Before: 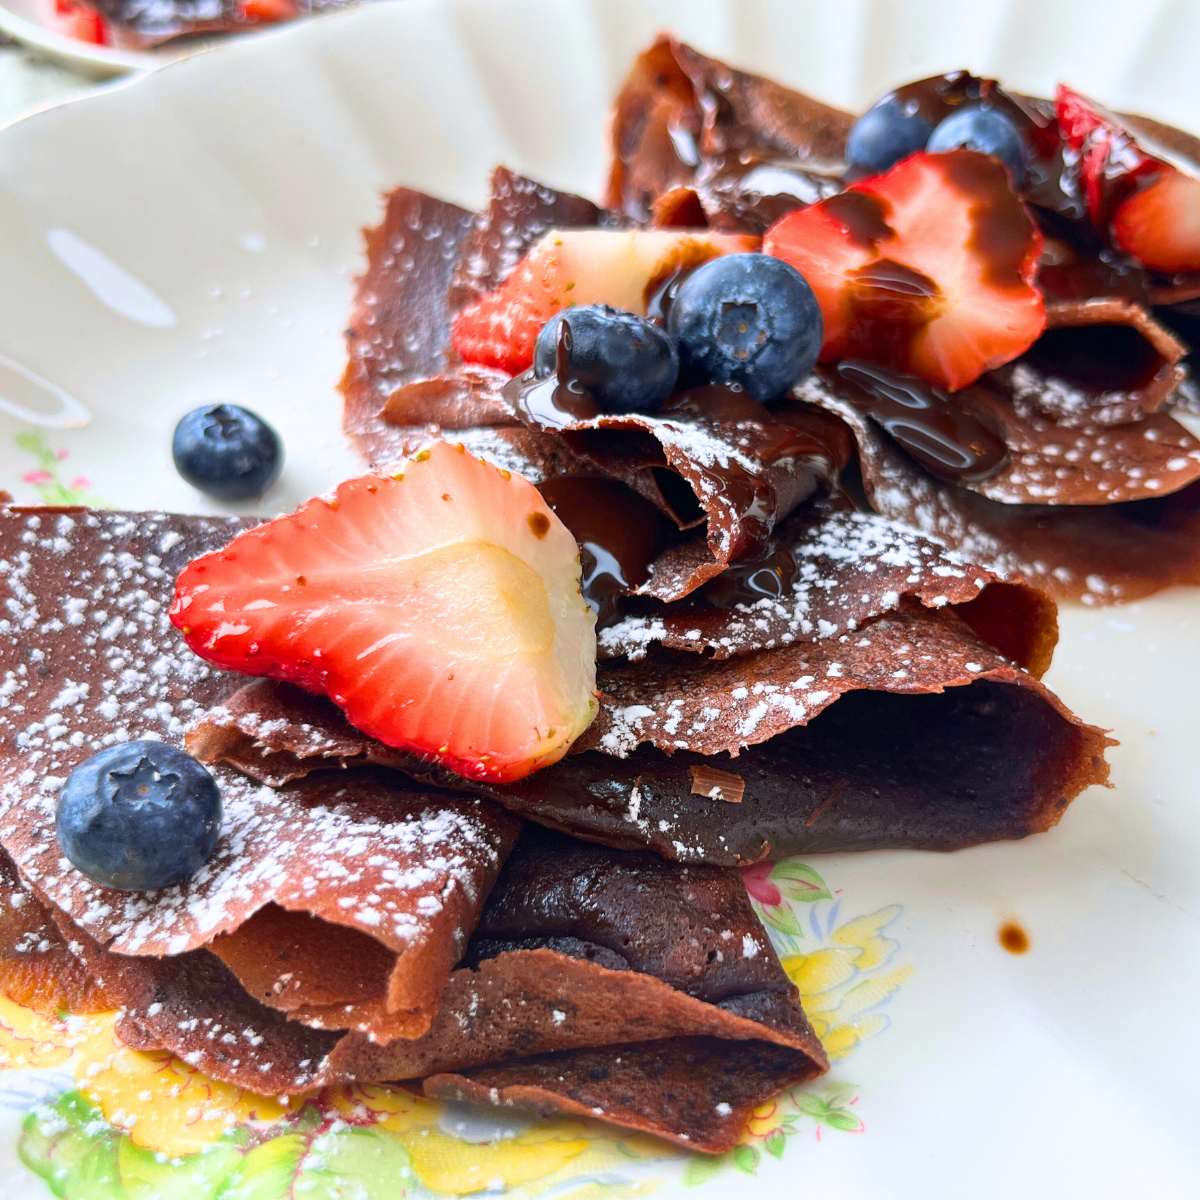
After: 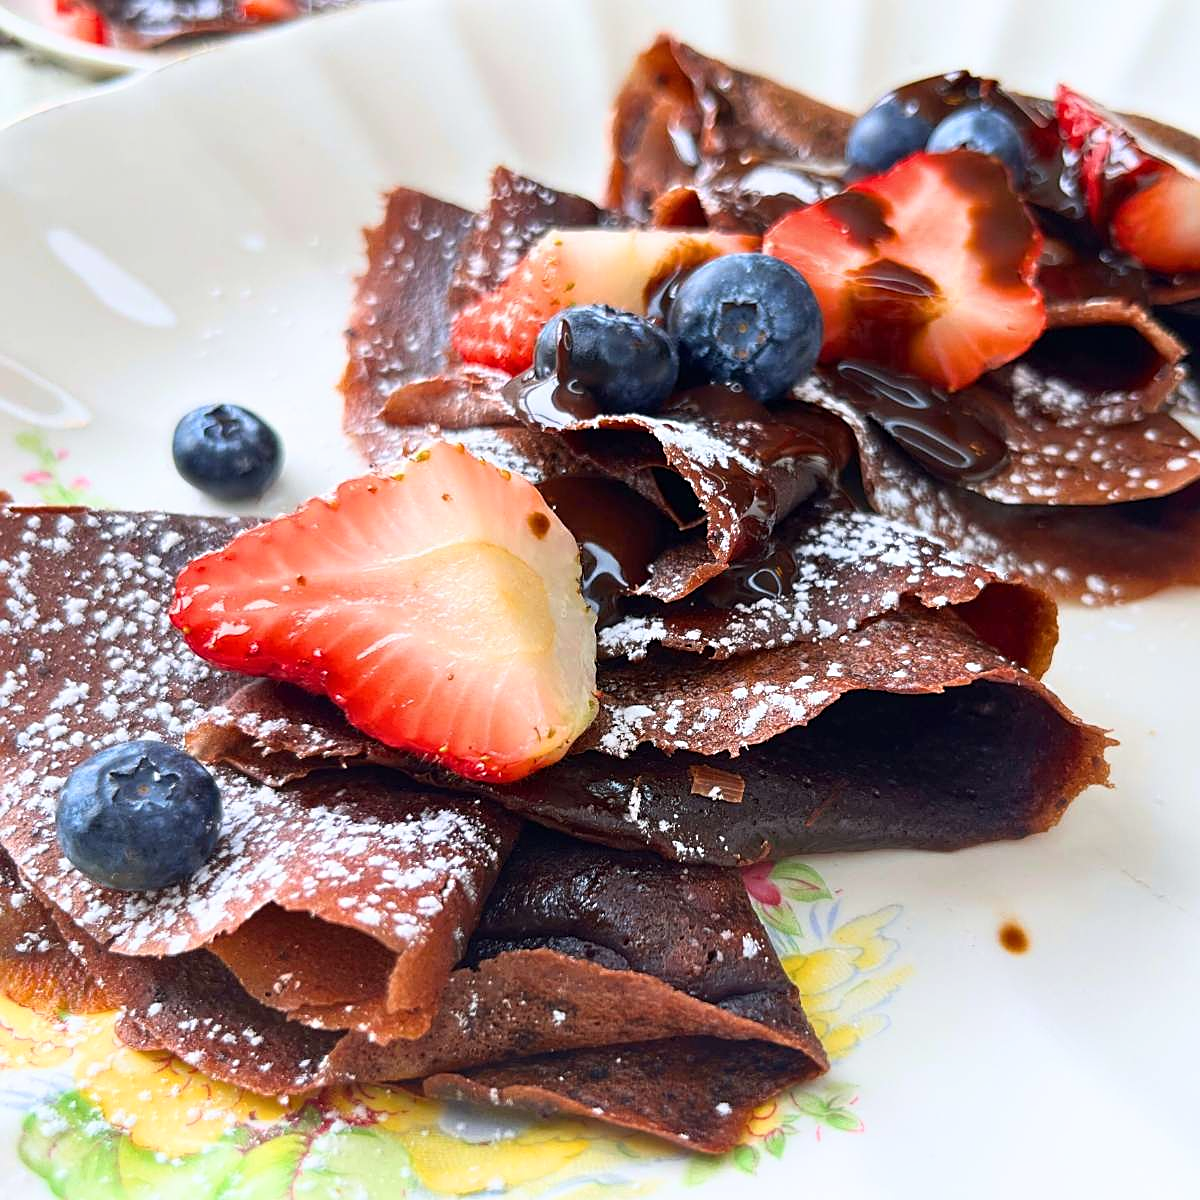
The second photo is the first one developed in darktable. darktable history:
shadows and highlights: shadows -0.411, highlights 38.61
exposure: exposure -0.045 EV, compensate exposure bias true, compensate highlight preservation false
sharpen: on, module defaults
